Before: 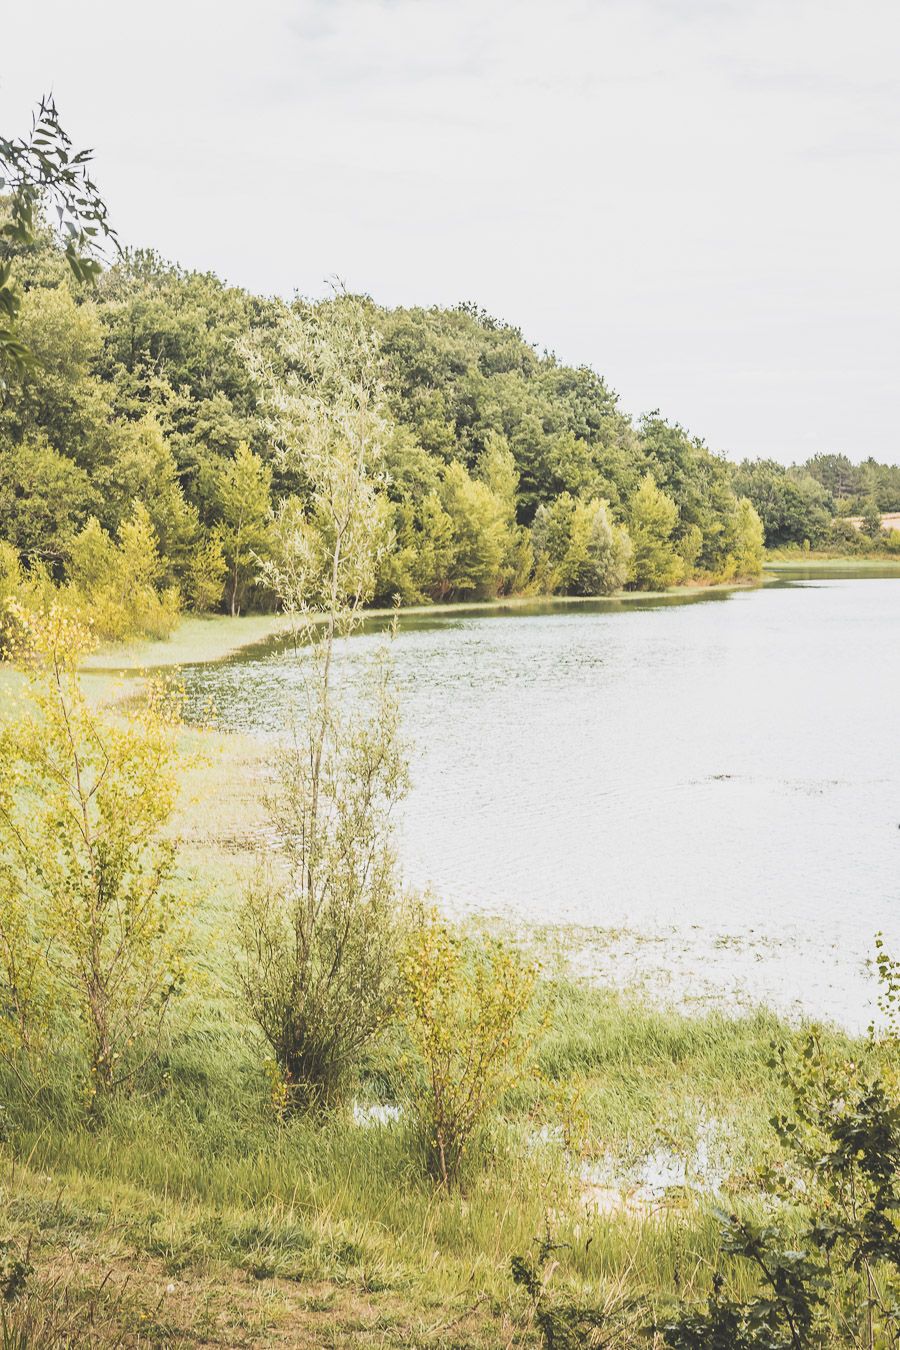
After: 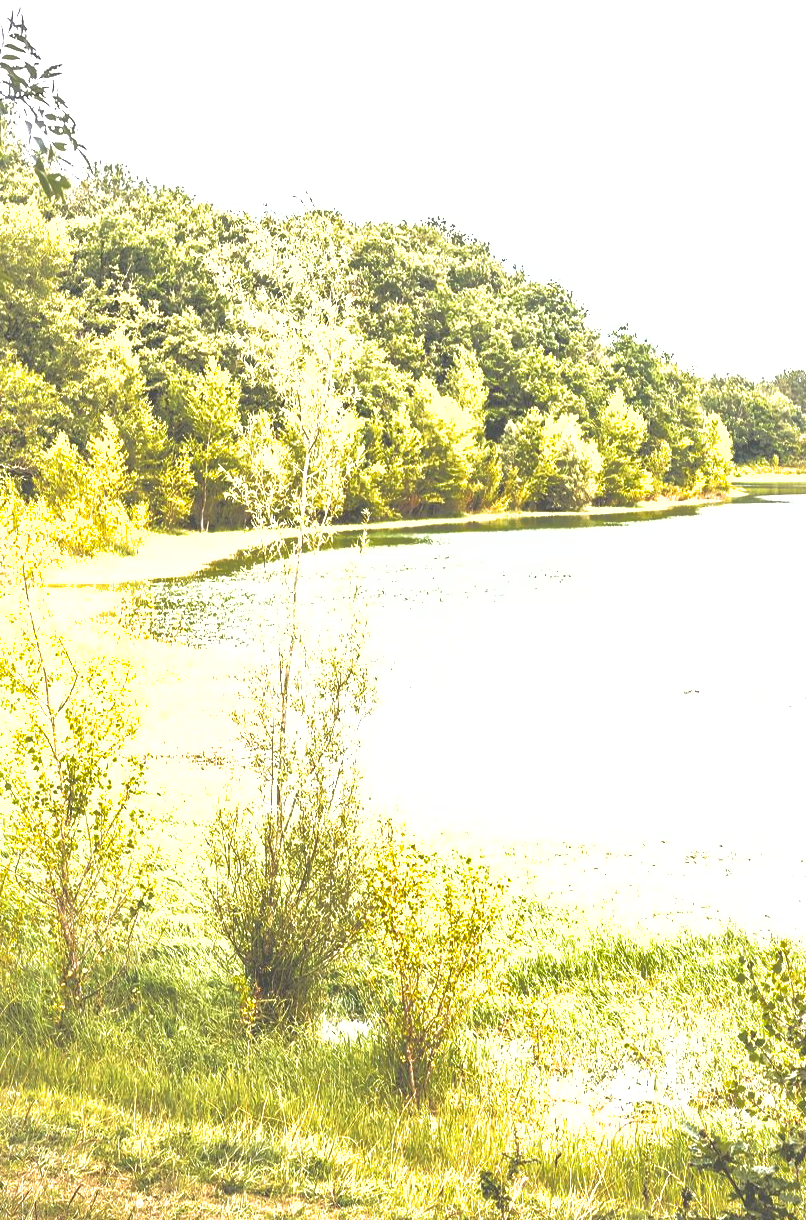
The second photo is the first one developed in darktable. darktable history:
exposure: black level correction 0, exposure 1.099 EV, compensate highlight preservation false
shadows and highlights: on, module defaults
crop: left 3.502%, top 6.359%, right 6.843%, bottom 3.264%
